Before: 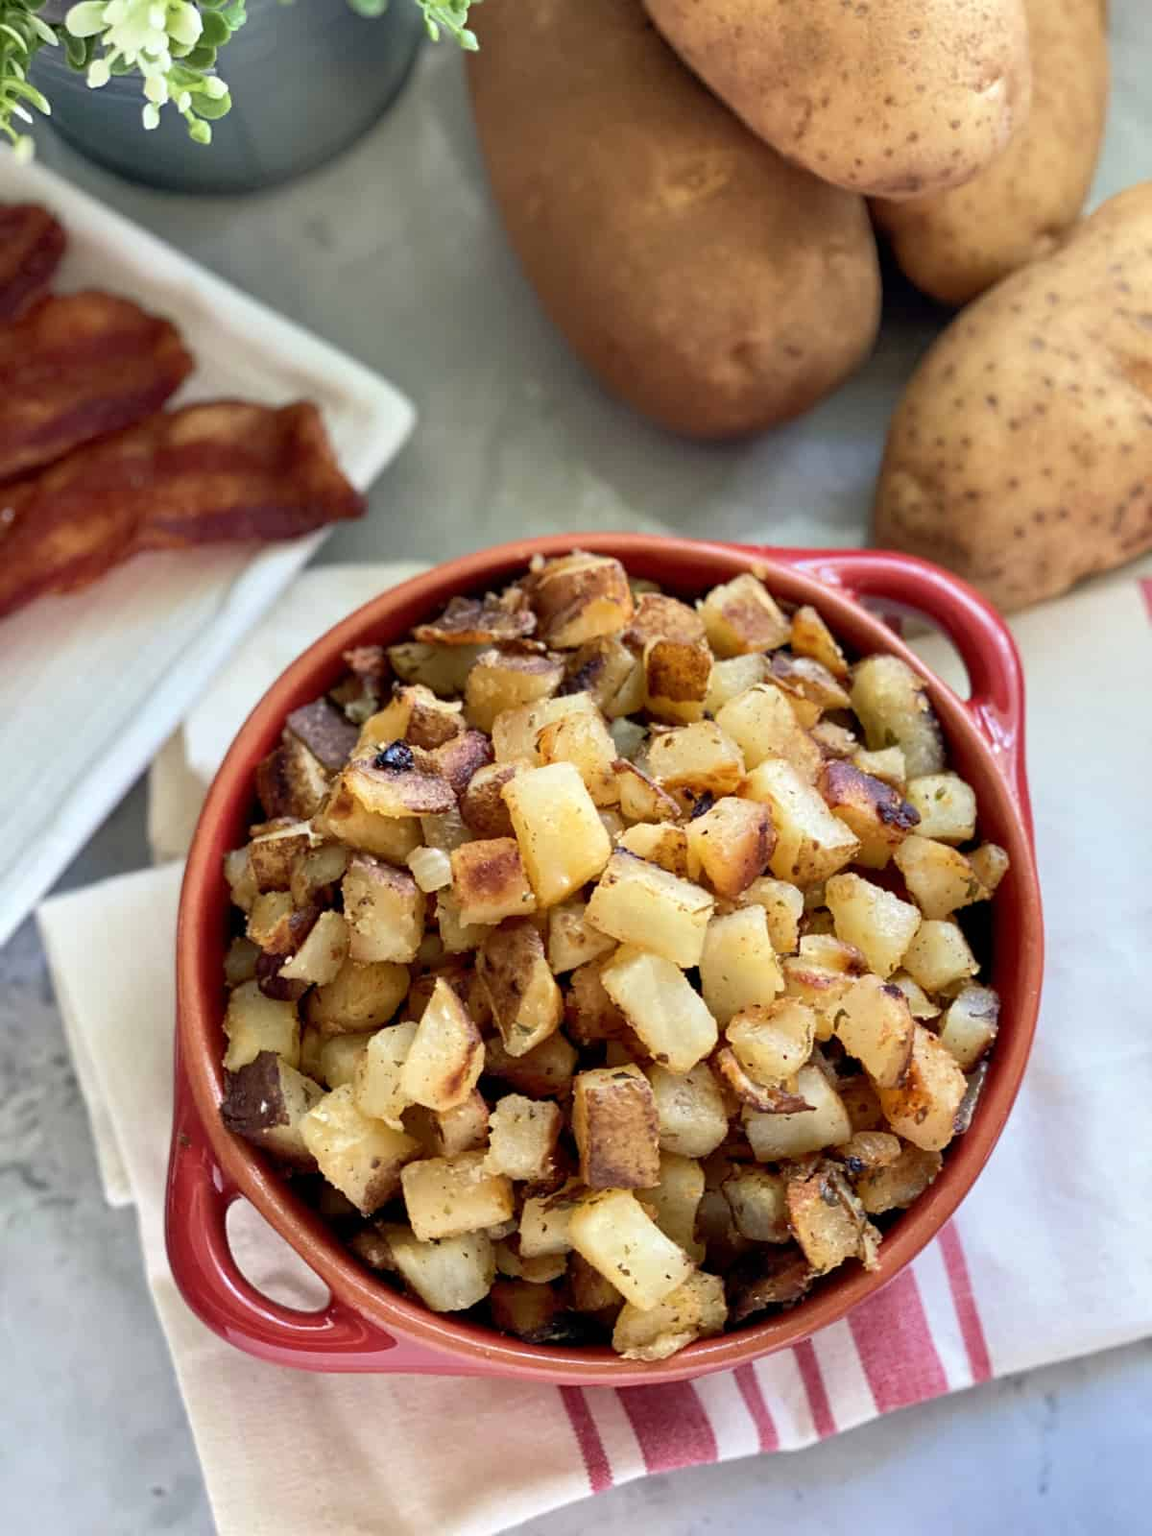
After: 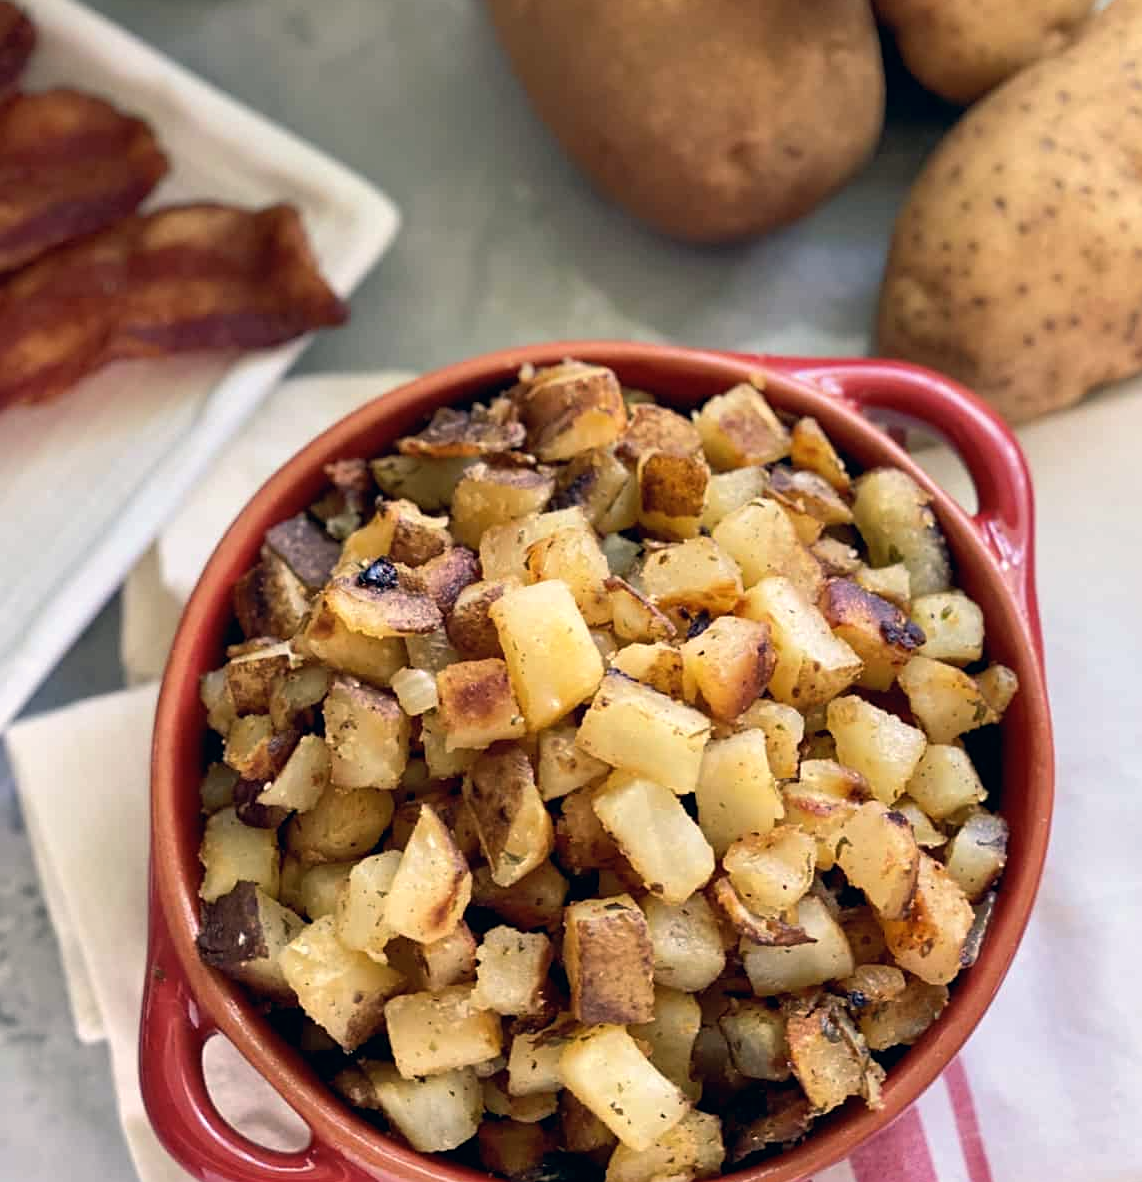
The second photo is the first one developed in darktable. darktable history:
crop and rotate: left 2.813%, top 13.446%, right 1.959%, bottom 12.621%
color correction: highlights a* 5.45, highlights b* 5.33, shadows a* -4.29, shadows b* -5.22
sharpen: amount 0.217
